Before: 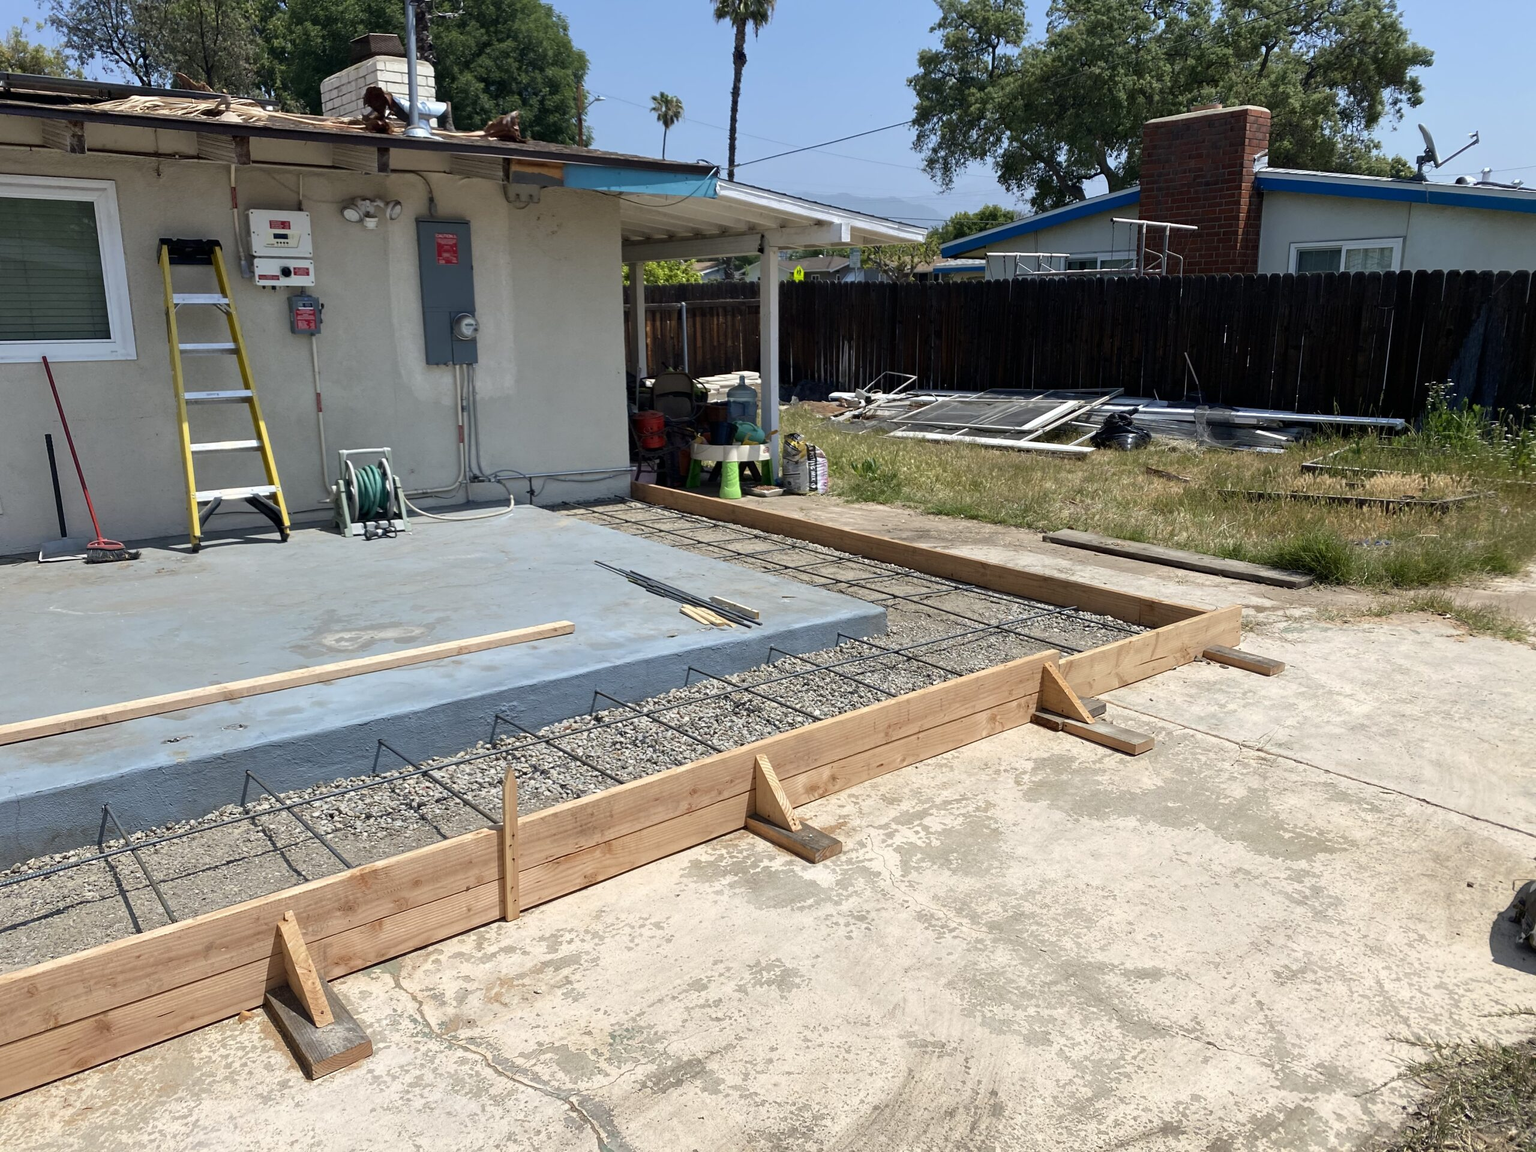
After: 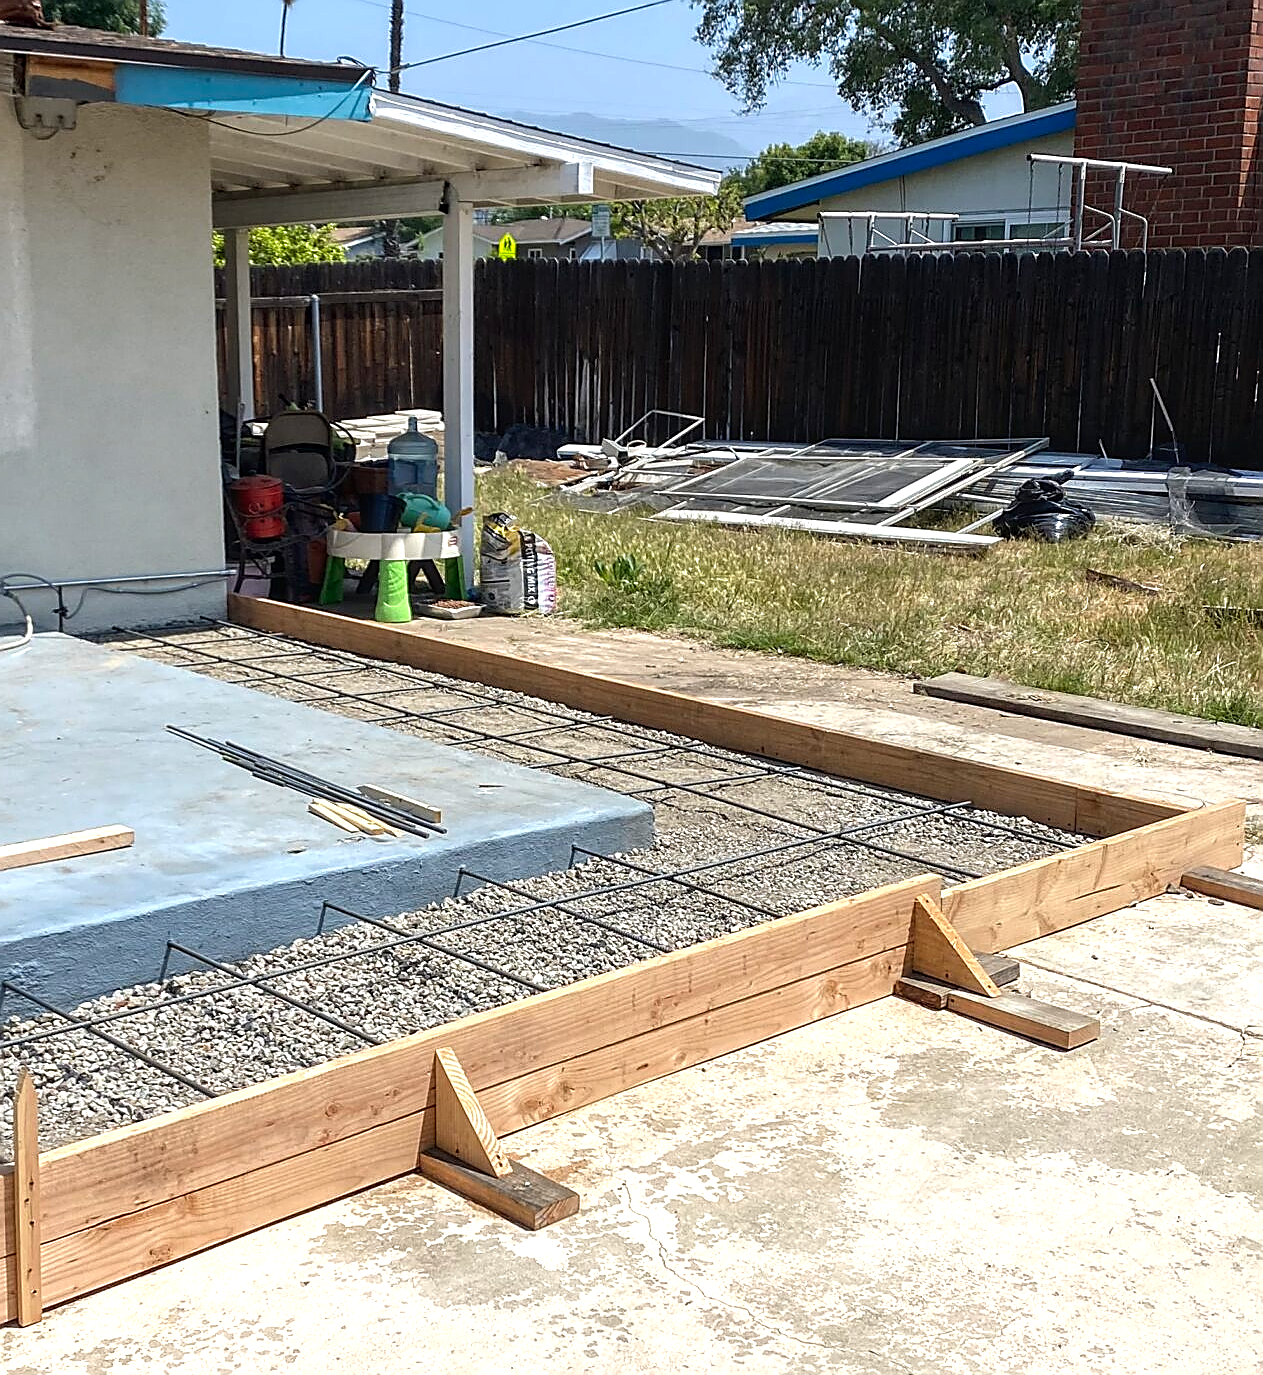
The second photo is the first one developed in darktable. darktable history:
sharpen: radius 1.429, amount 1.233, threshold 0.64
exposure: black level correction 0, exposure 0.498 EV, compensate highlight preservation false
crop: left 32.191%, top 10.93%, right 18.469%, bottom 17.444%
local contrast: on, module defaults
